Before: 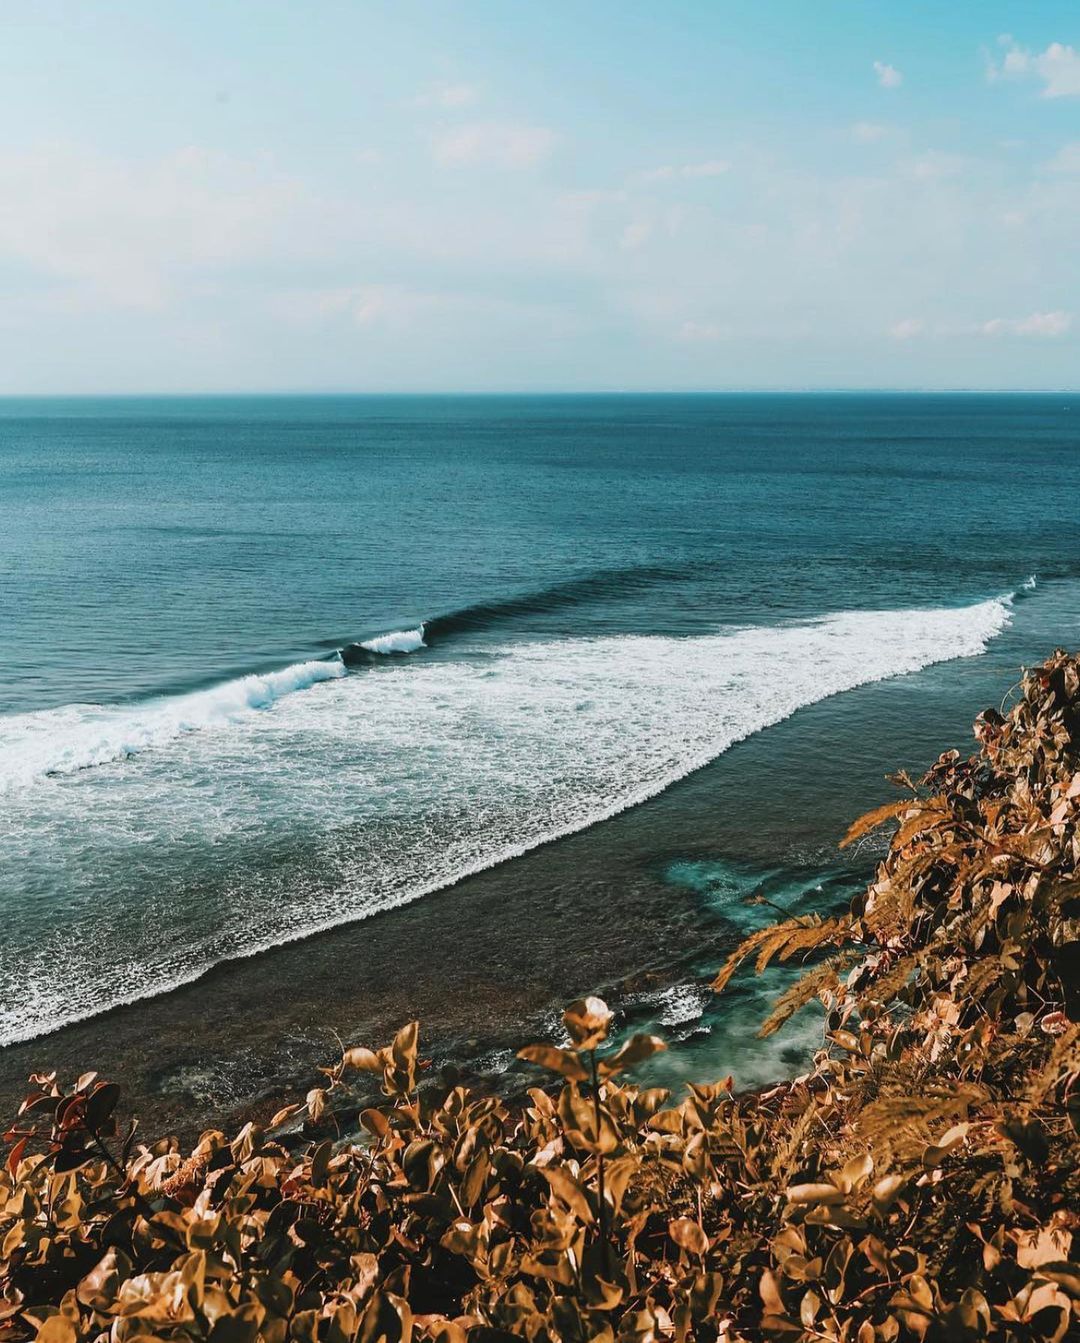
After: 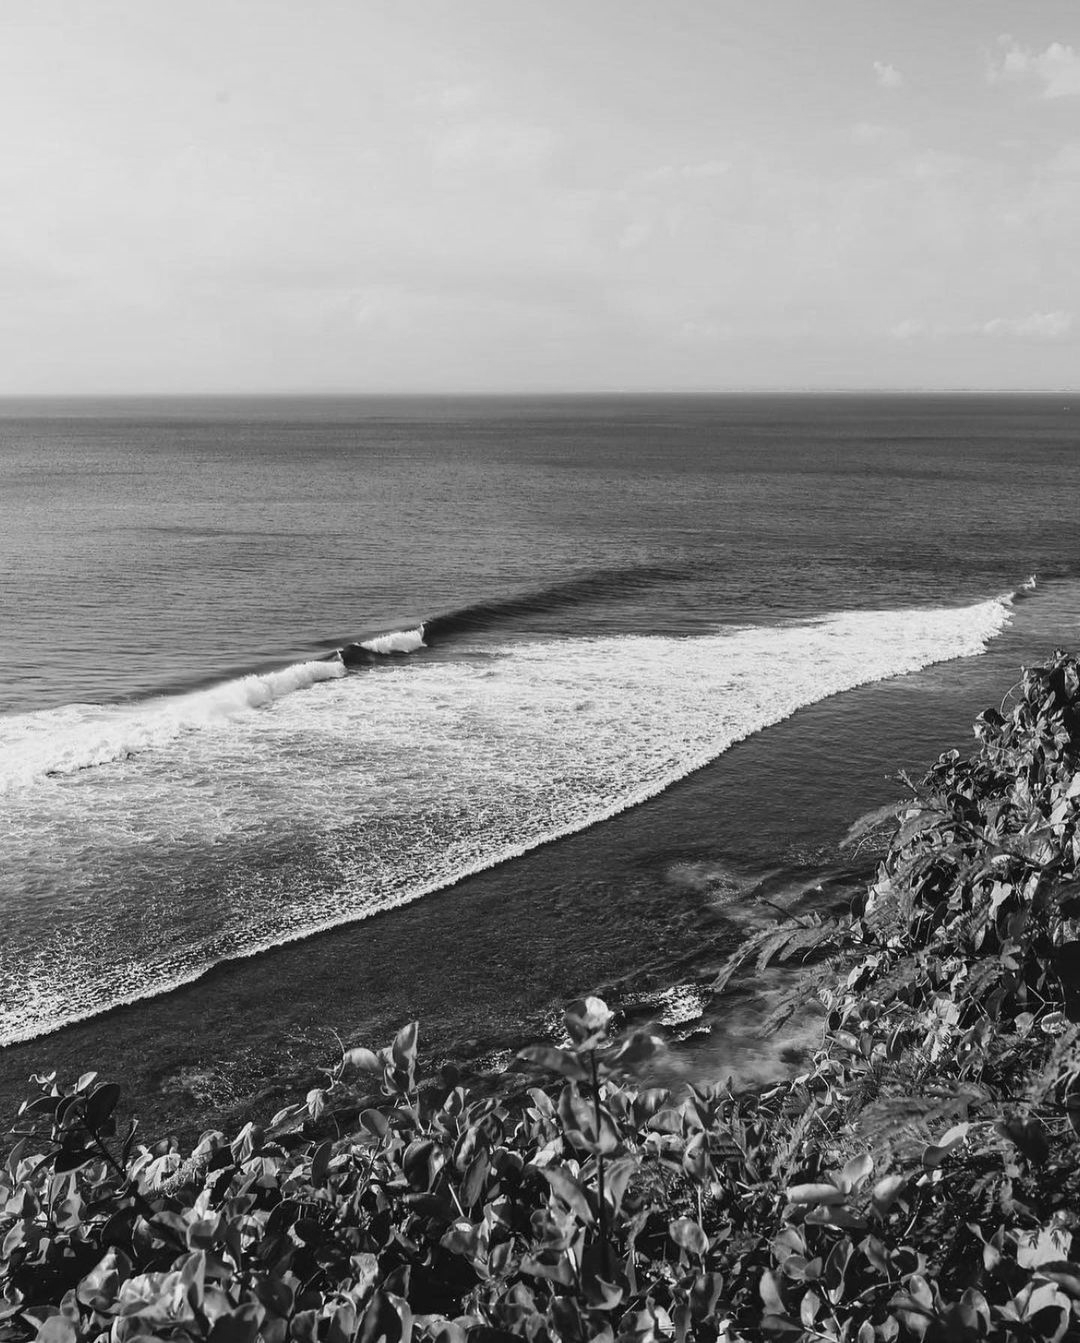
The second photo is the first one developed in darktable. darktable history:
color correction: saturation 1.11
tone curve: curves: ch0 [(0, 0) (0.003, 0.003) (0.011, 0.011) (0.025, 0.024) (0.044, 0.044) (0.069, 0.068) (0.1, 0.098) (0.136, 0.133) (0.177, 0.174) (0.224, 0.22) (0.277, 0.272) (0.335, 0.329) (0.399, 0.392) (0.468, 0.46) (0.543, 0.546) (0.623, 0.626) (0.709, 0.711) (0.801, 0.802) (0.898, 0.898) (1, 1)], preserve colors none
monochrome: on, module defaults
